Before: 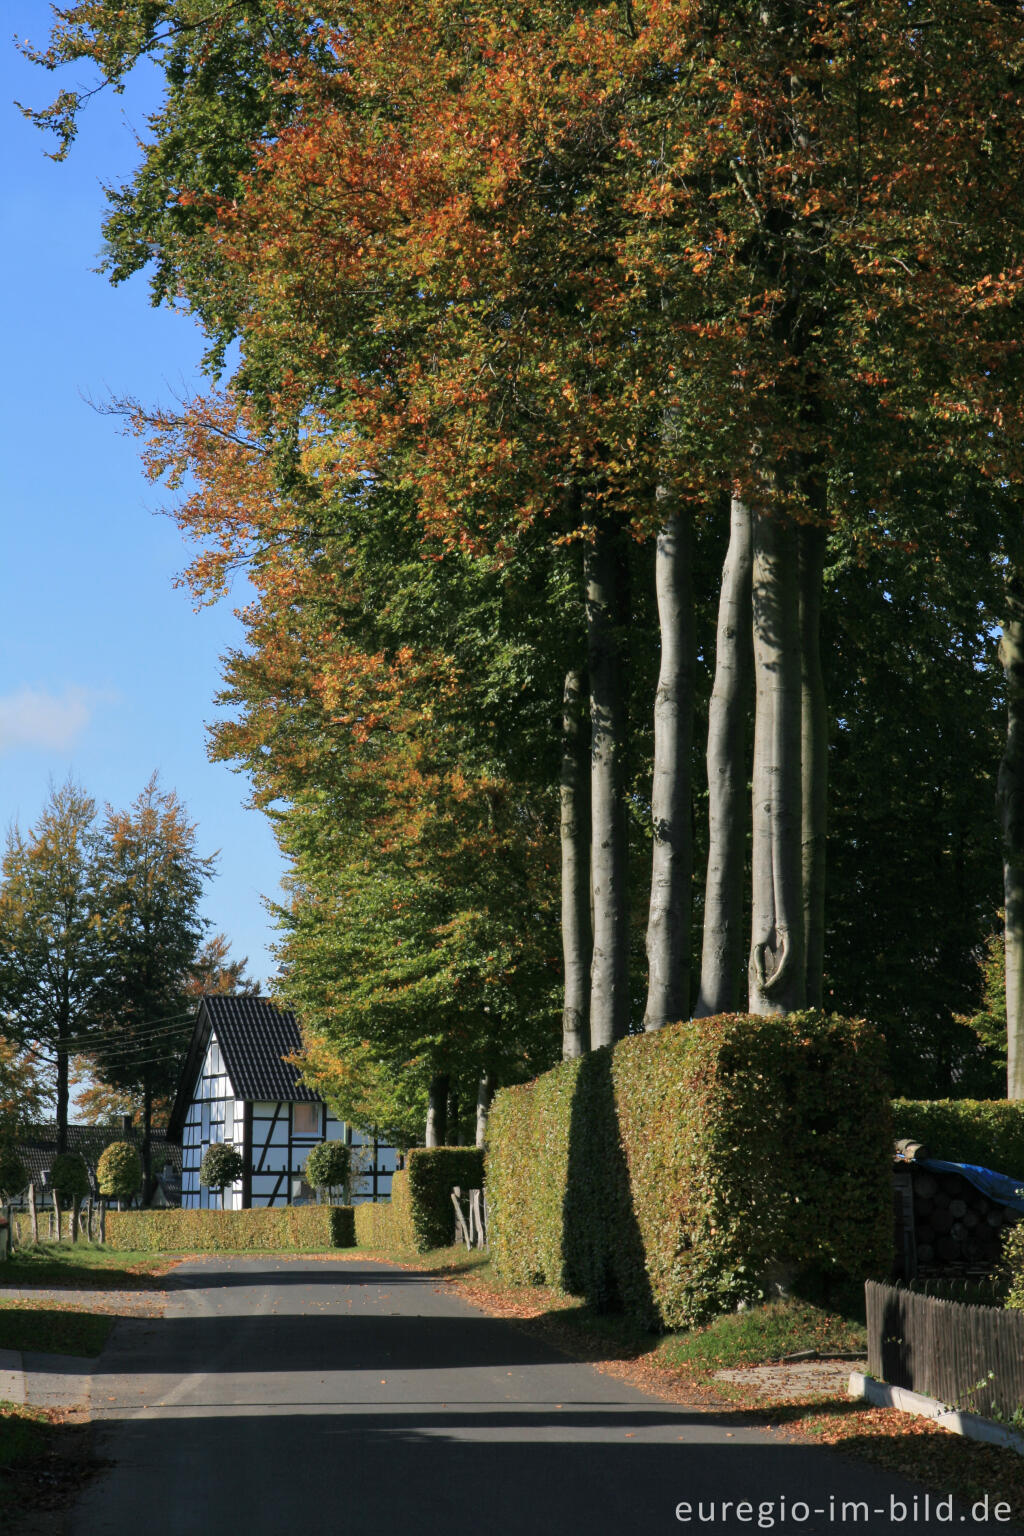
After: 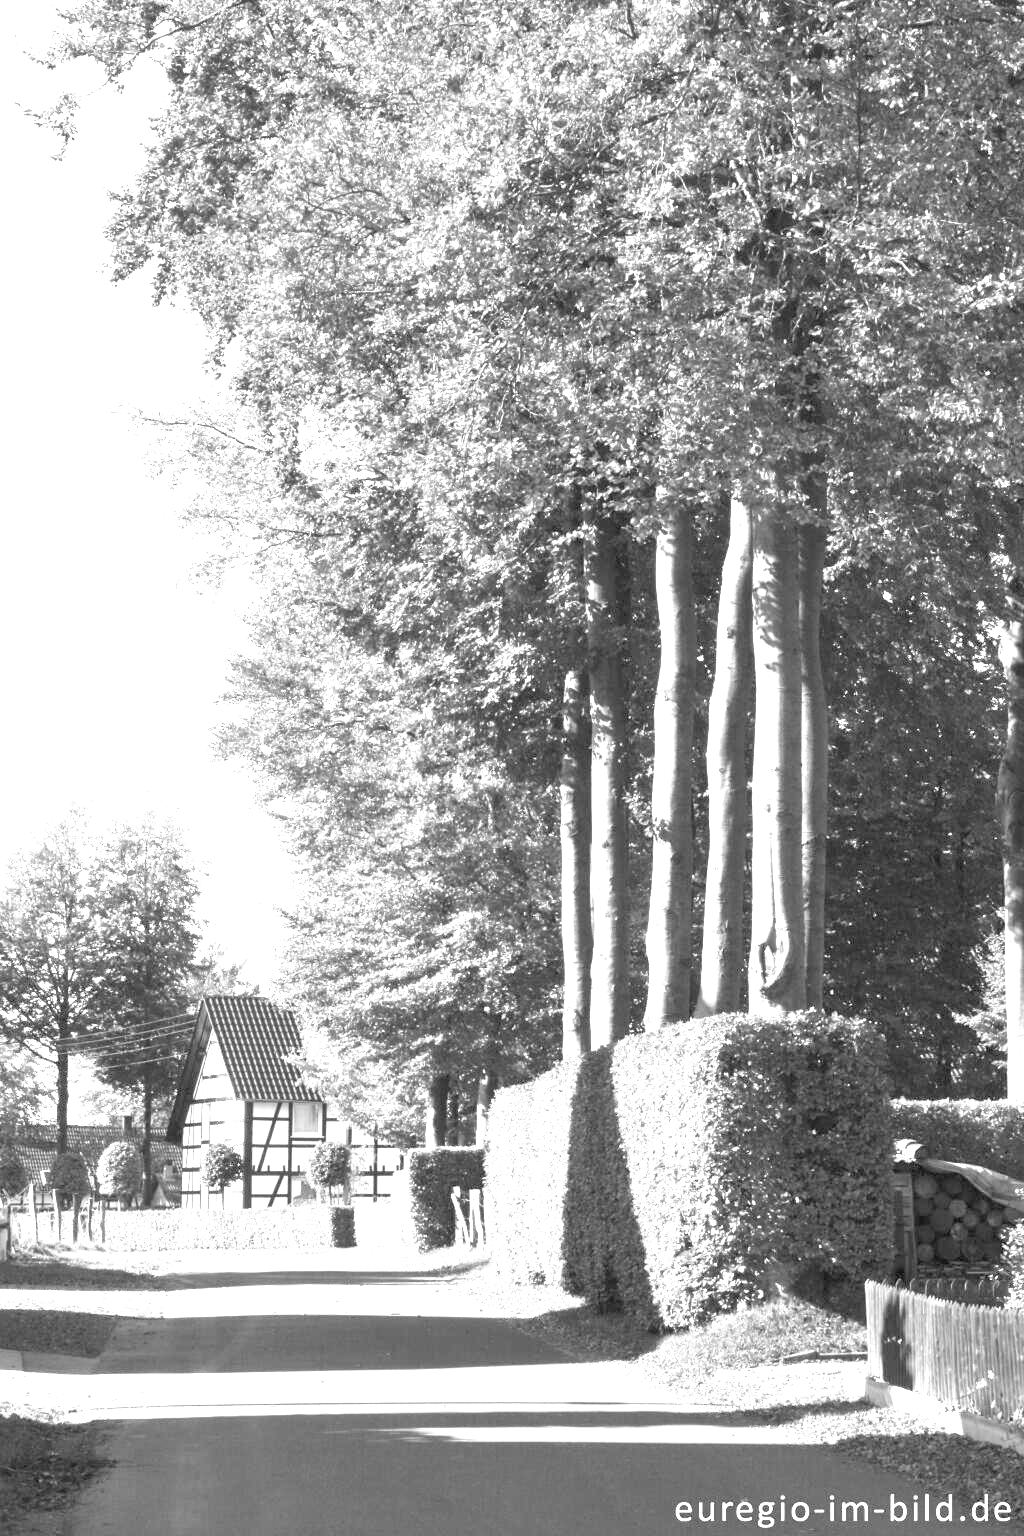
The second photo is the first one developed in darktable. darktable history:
exposure: black level correction 0, exposure 2.115 EV, compensate exposure bias true, compensate highlight preservation false
contrast brightness saturation: brightness 0.18, saturation -0.502
color calibration: output gray [0.21, 0.42, 0.37, 0], illuminant as shot in camera, x 0.358, y 0.373, temperature 4628.91 K
